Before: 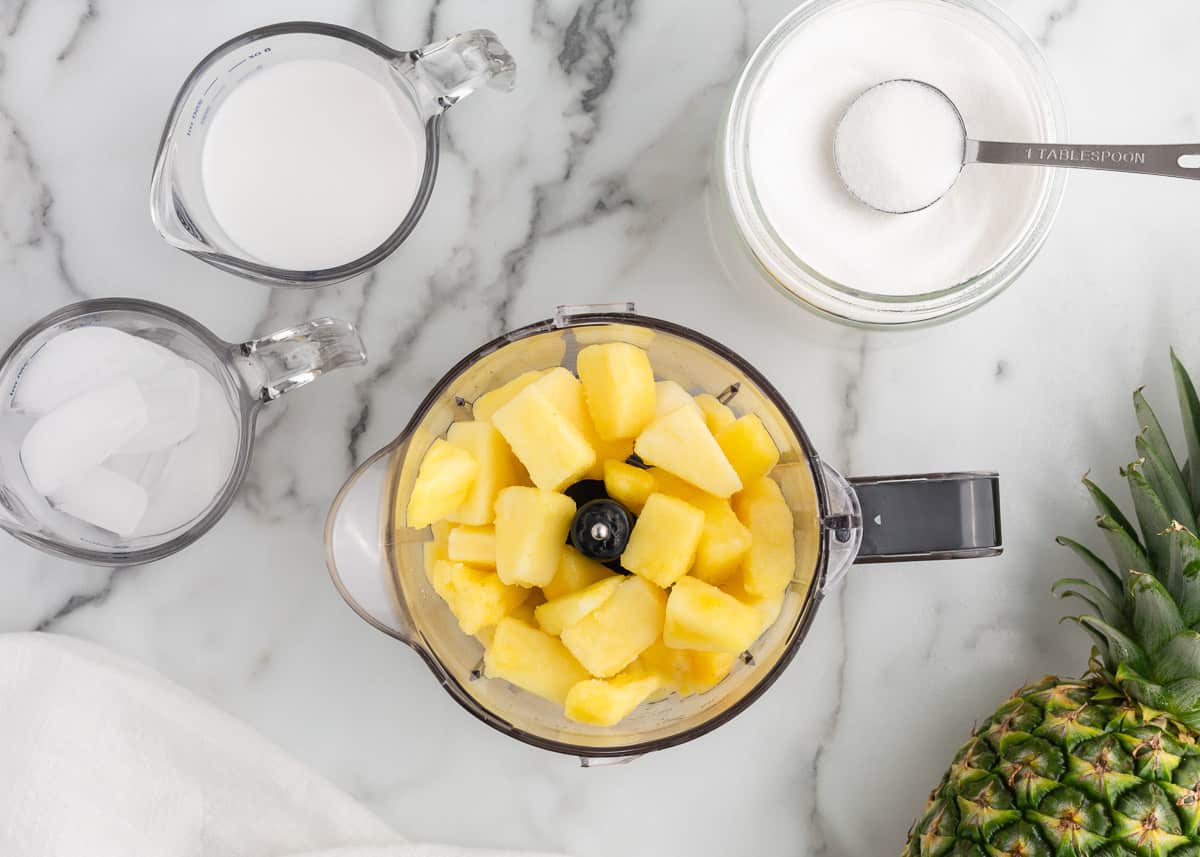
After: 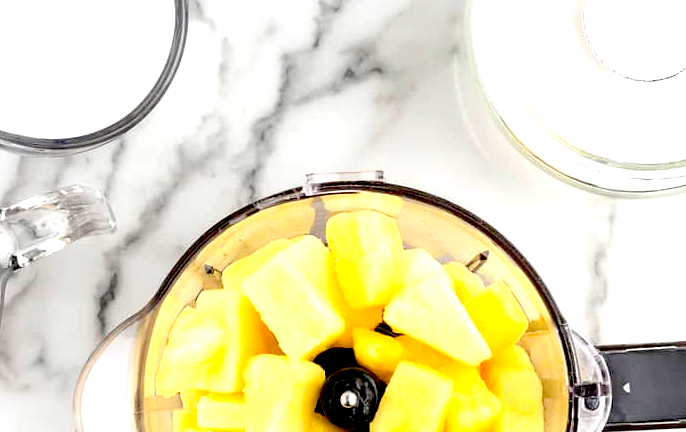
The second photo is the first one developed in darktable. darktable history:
exposure: black level correction 0.035, exposure 0.9 EV, compensate highlight preservation false
crop: left 20.932%, top 15.471%, right 21.848%, bottom 34.081%
